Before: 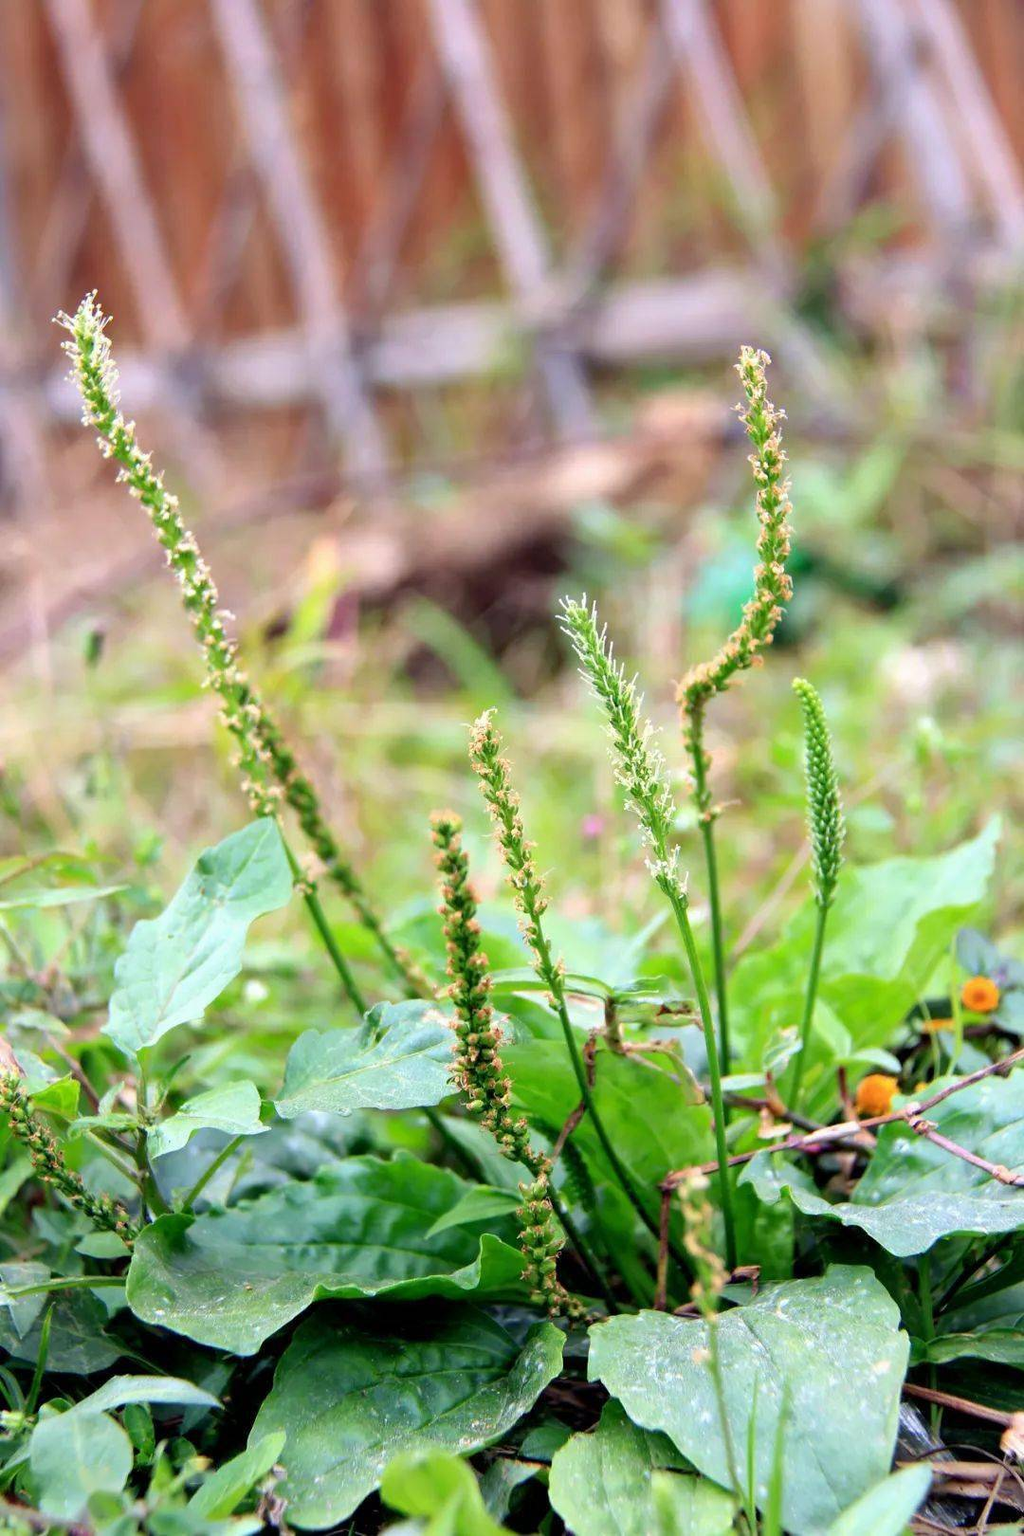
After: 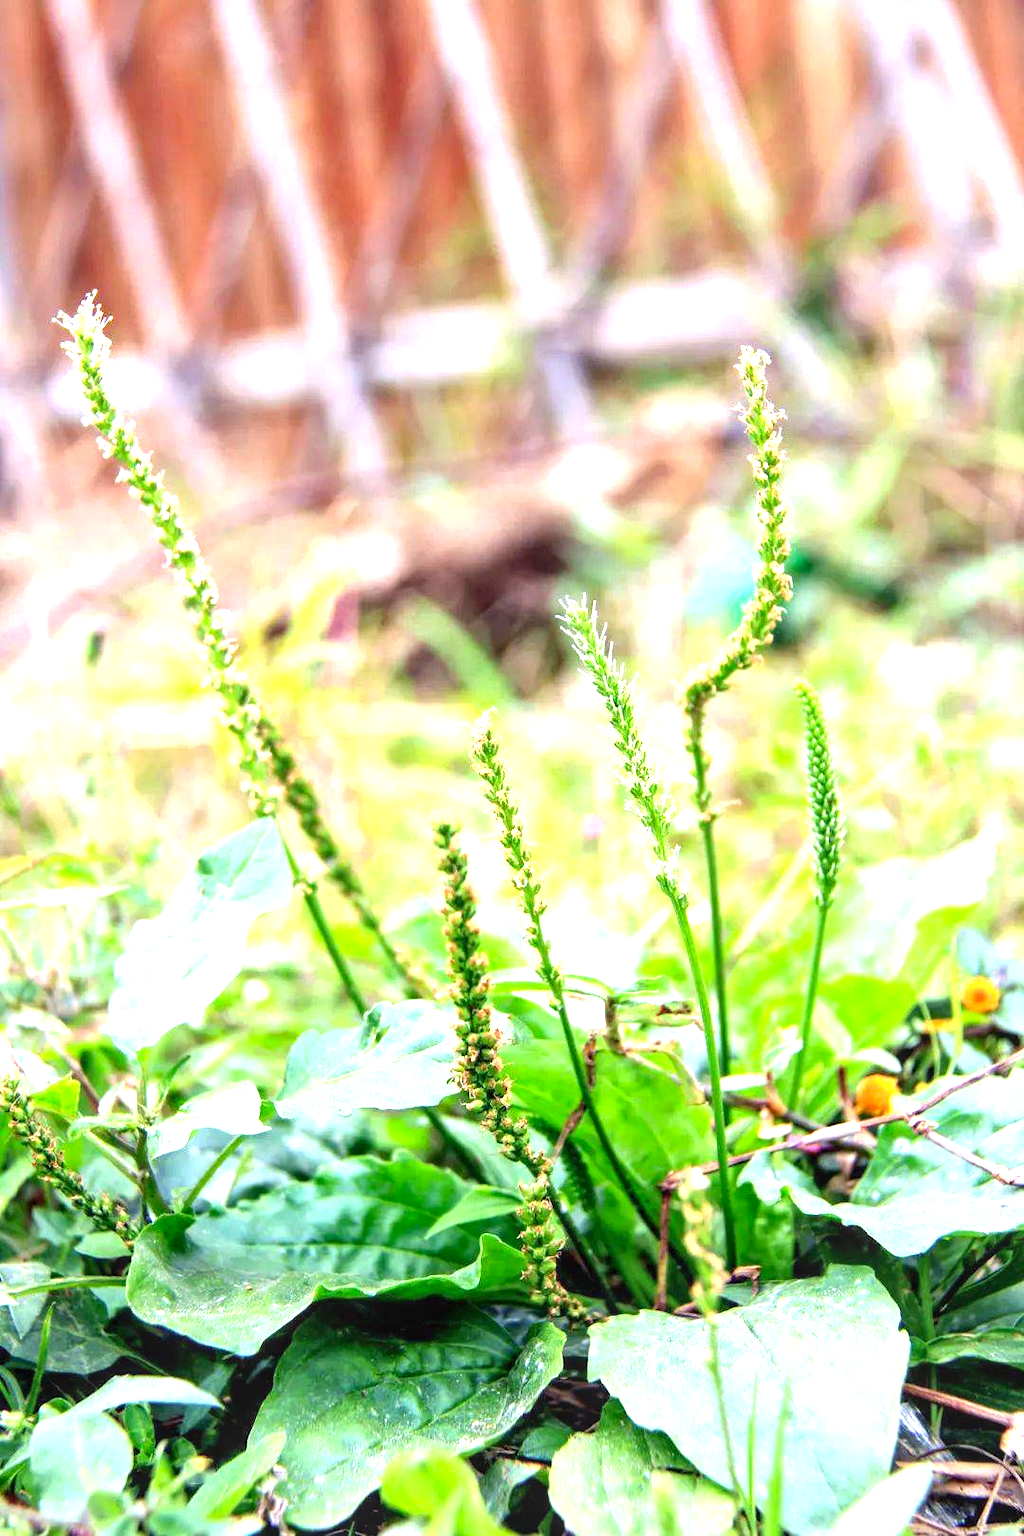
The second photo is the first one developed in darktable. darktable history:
contrast brightness saturation: contrast 0.044, saturation 0.072
local contrast: on, module defaults
exposure: black level correction 0, exposure 1.107 EV, compensate highlight preservation false
